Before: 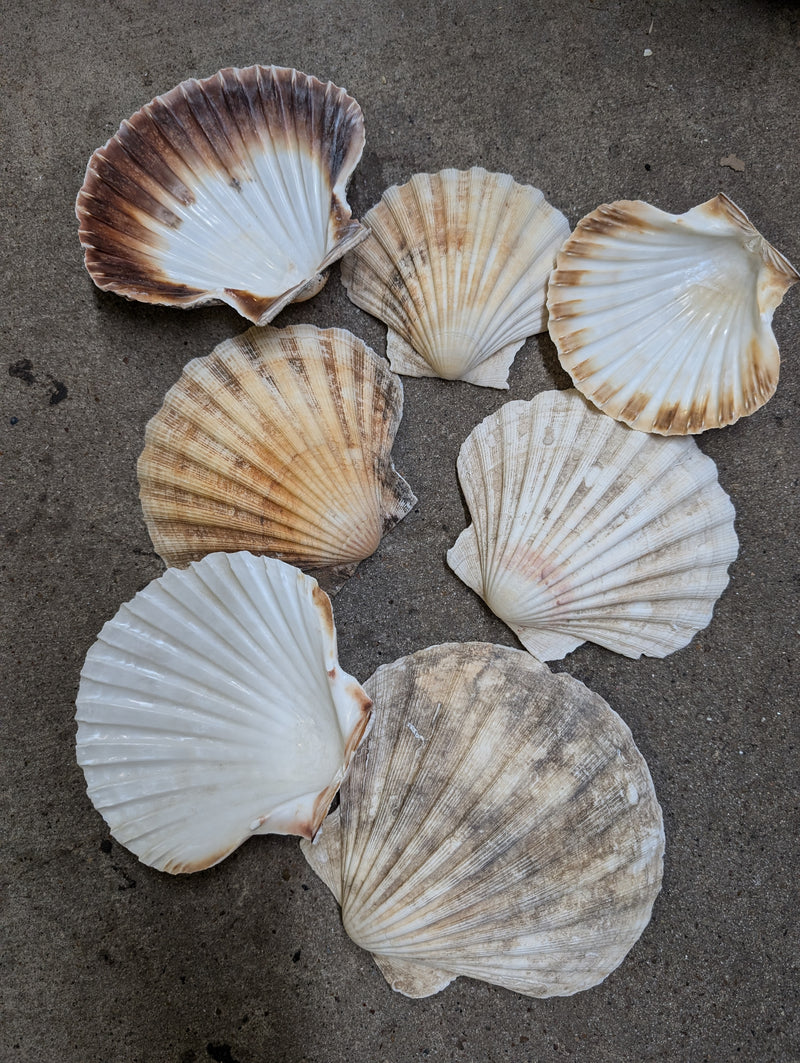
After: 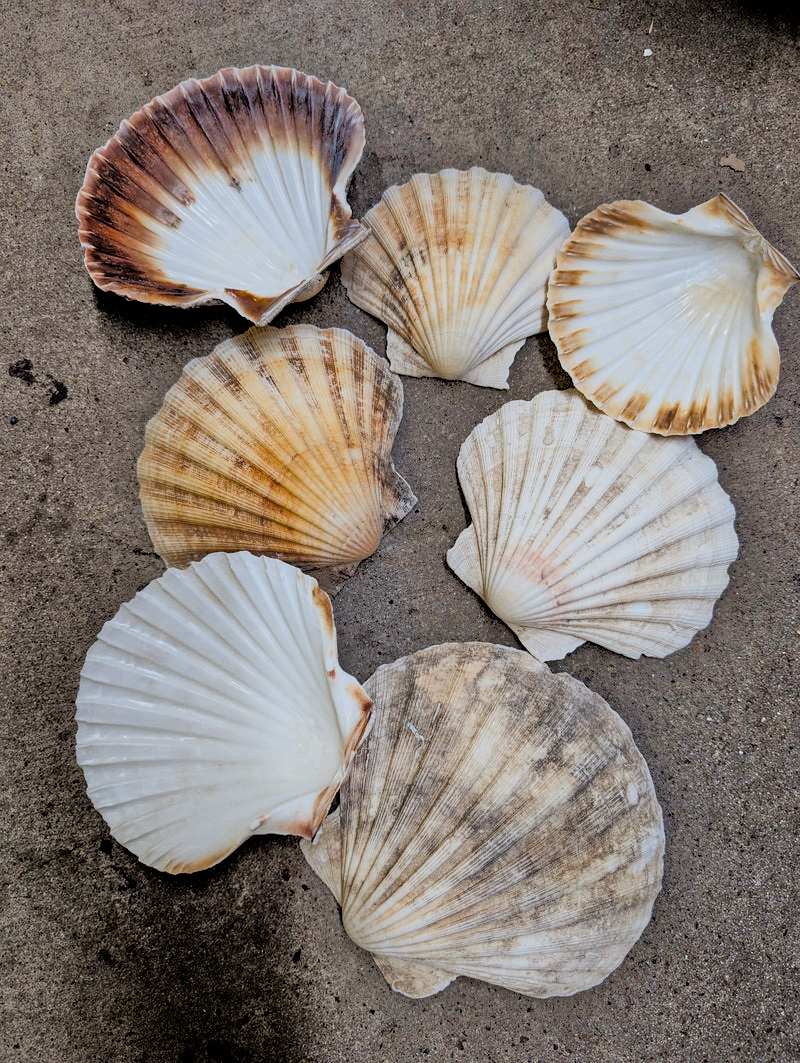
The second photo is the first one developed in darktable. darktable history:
color balance rgb: power › luminance 1.06%, power › chroma 0.423%, power › hue 35.19°, perceptual saturation grading › global saturation 25.615%, global vibrance 14.619%
tone equalizer: -8 EV -0.523 EV, -7 EV -0.309 EV, -6 EV -0.082 EV, -5 EV 0.44 EV, -4 EV 0.95 EV, -3 EV 0.821 EV, -2 EV -0.01 EV, -1 EV 0.137 EV, +0 EV -0.024 EV, mask exposure compensation -0.49 EV
filmic rgb: black relative exposure -5.1 EV, white relative exposure 4 EV, hardness 2.9, contrast 1.298, highlights saturation mix -28.84%, iterations of high-quality reconstruction 0
